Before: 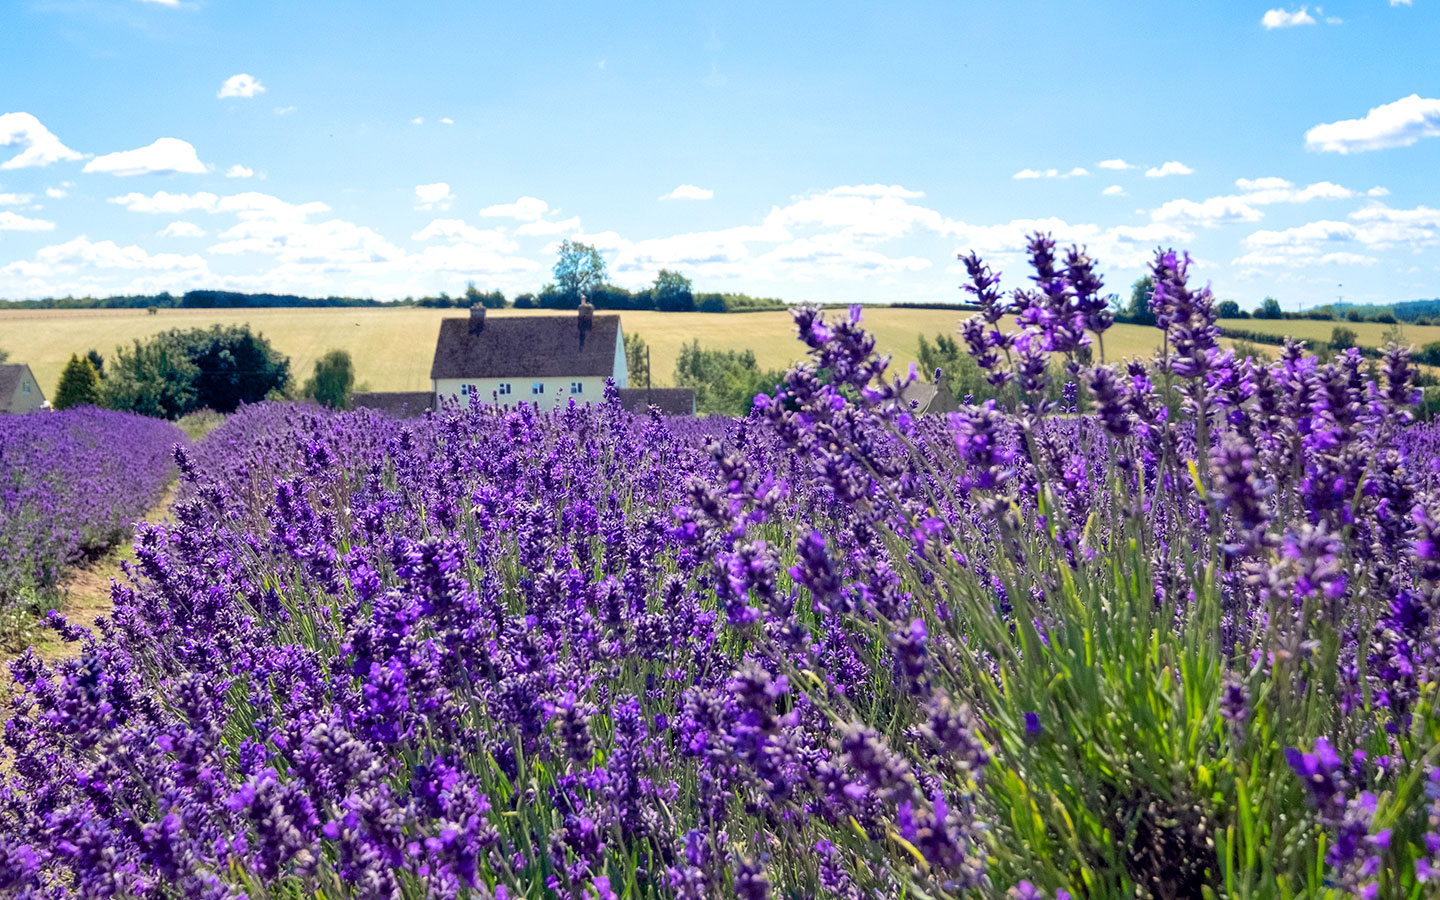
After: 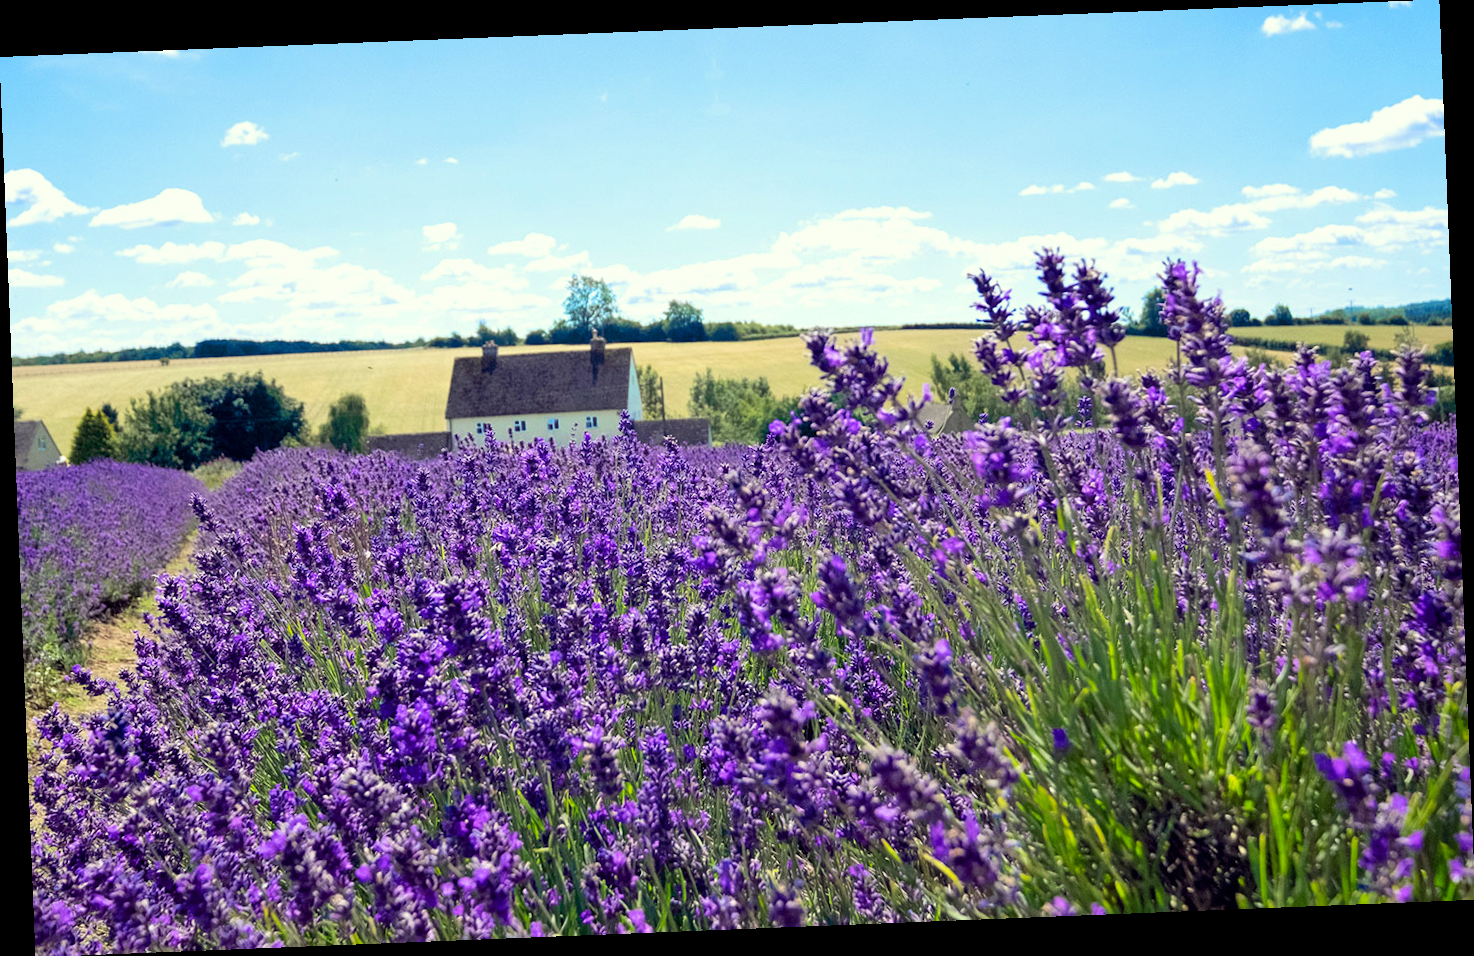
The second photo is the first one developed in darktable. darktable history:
rotate and perspective: rotation -2.29°, automatic cropping off
contrast brightness saturation: contrast 0.1, brightness 0.02, saturation 0.02
color correction: highlights a* -4.28, highlights b* 6.53
